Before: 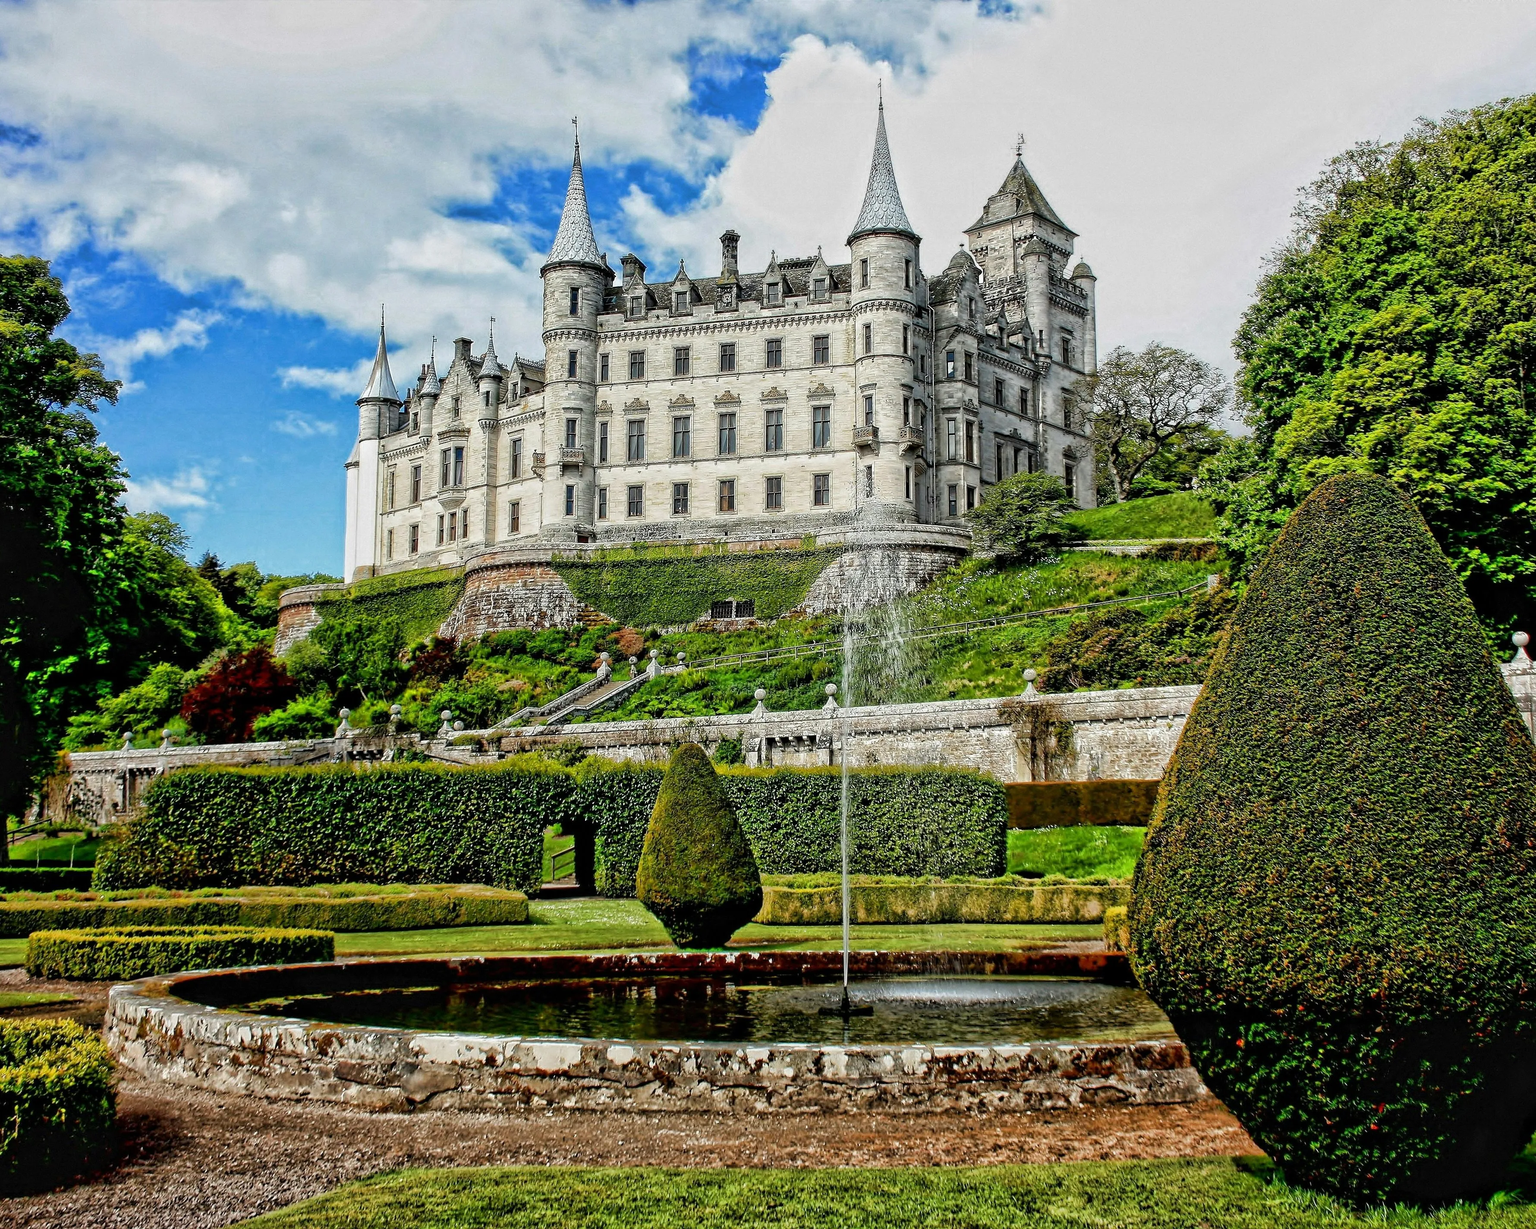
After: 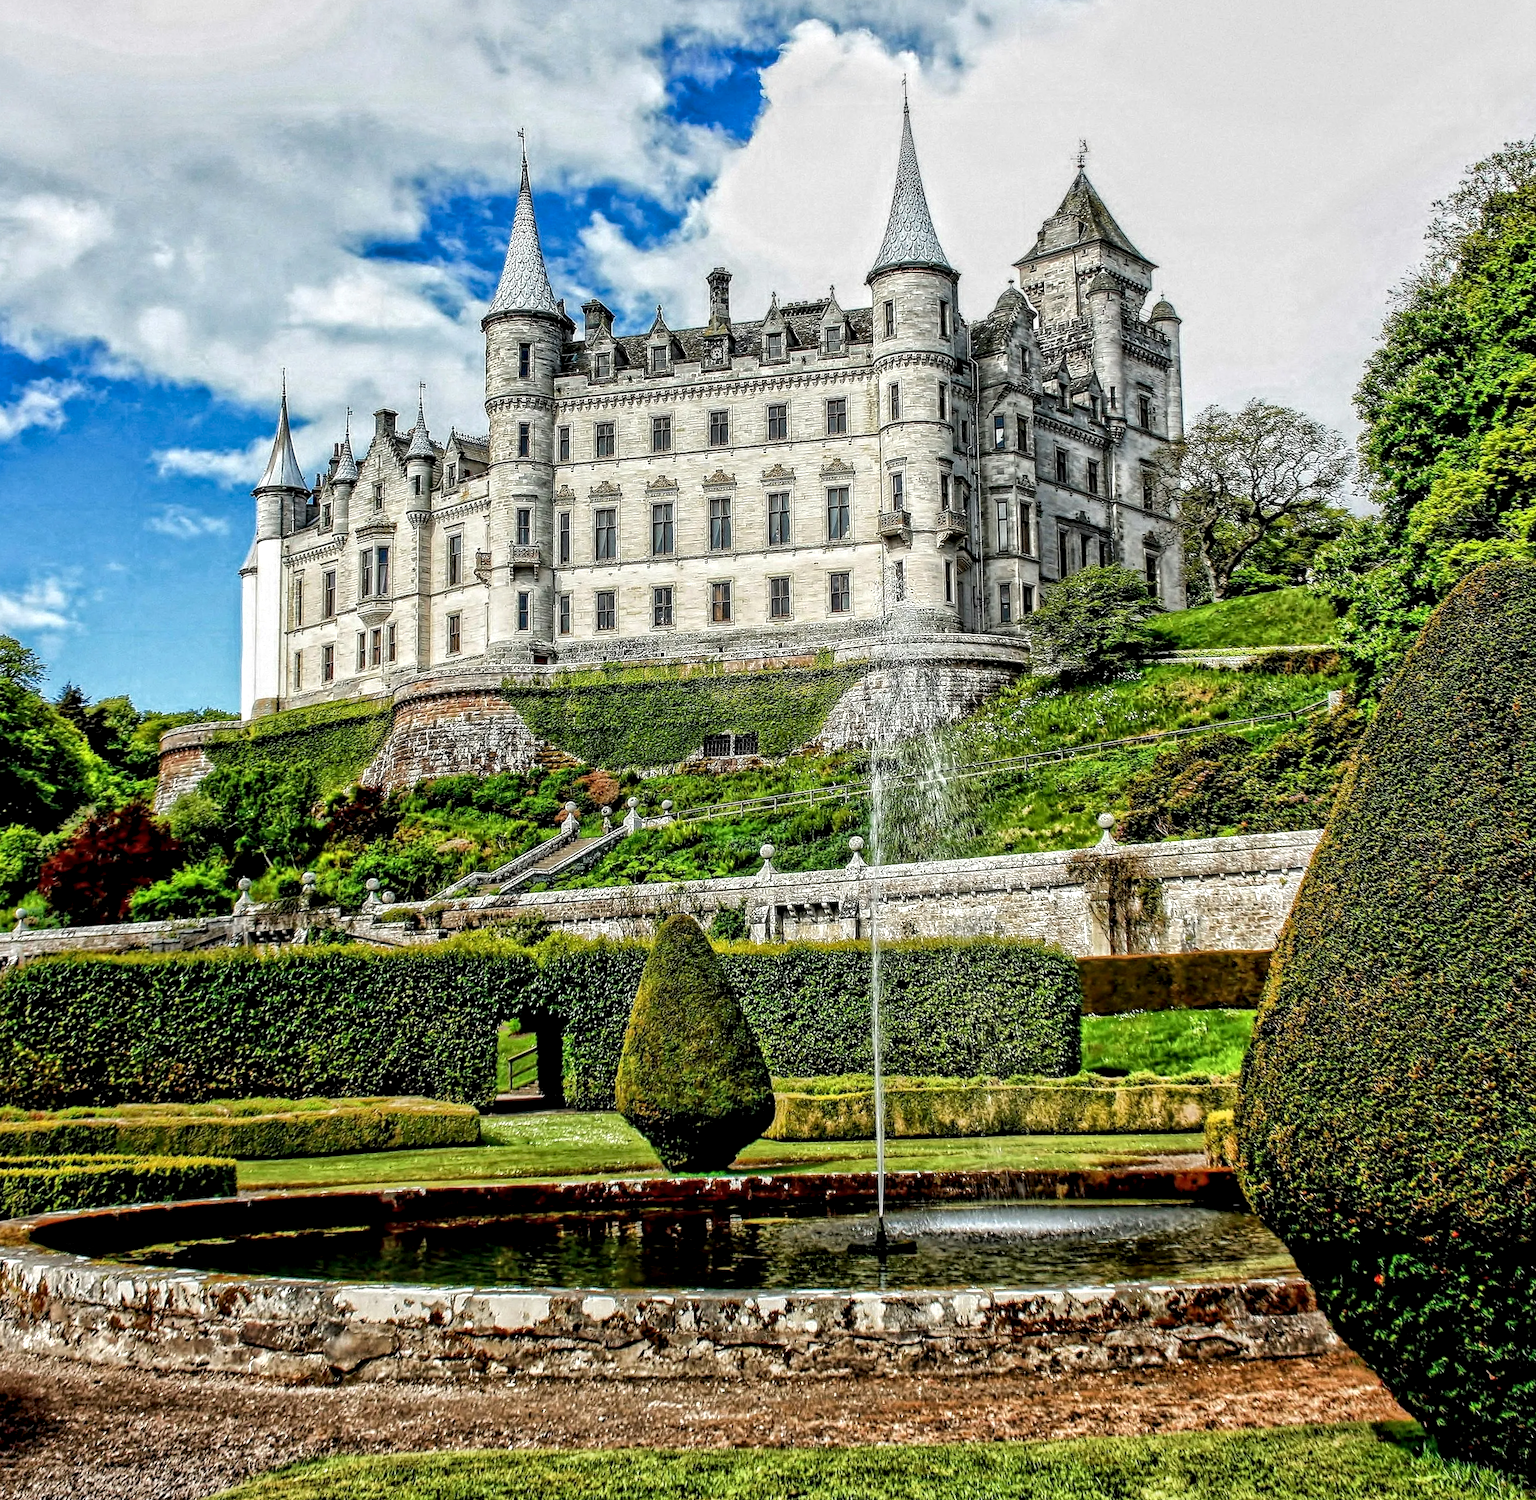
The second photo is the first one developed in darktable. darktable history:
crop and rotate: left 9.597%, right 10.195%
exposure: exposure 0.15 EV, compensate highlight preservation false
rotate and perspective: rotation -1°, crop left 0.011, crop right 0.989, crop top 0.025, crop bottom 0.975
local contrast: detail 150%
